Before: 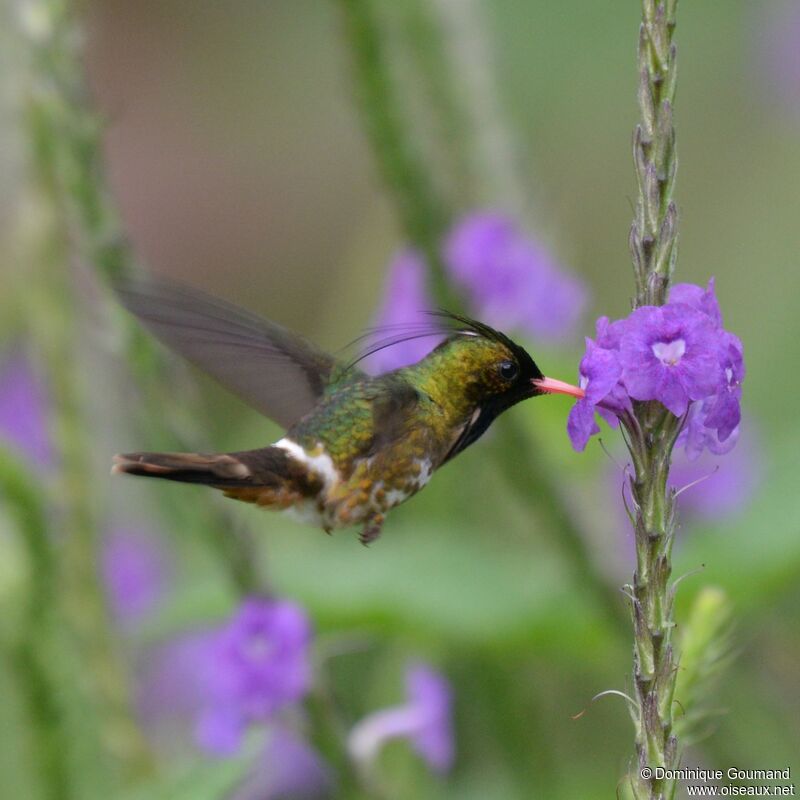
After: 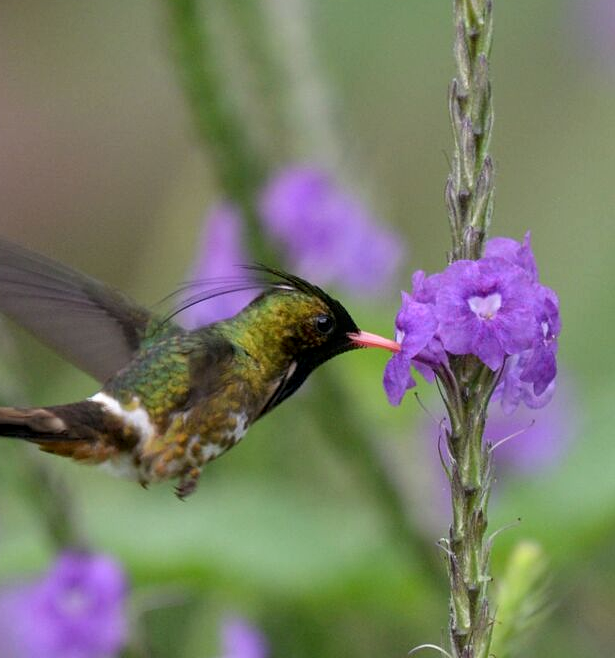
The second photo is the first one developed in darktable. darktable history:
crop: left 23.095%, top 5.827%, bottom 11.854%
local contrast: on, module defaults
sharpen: amount 0.2
